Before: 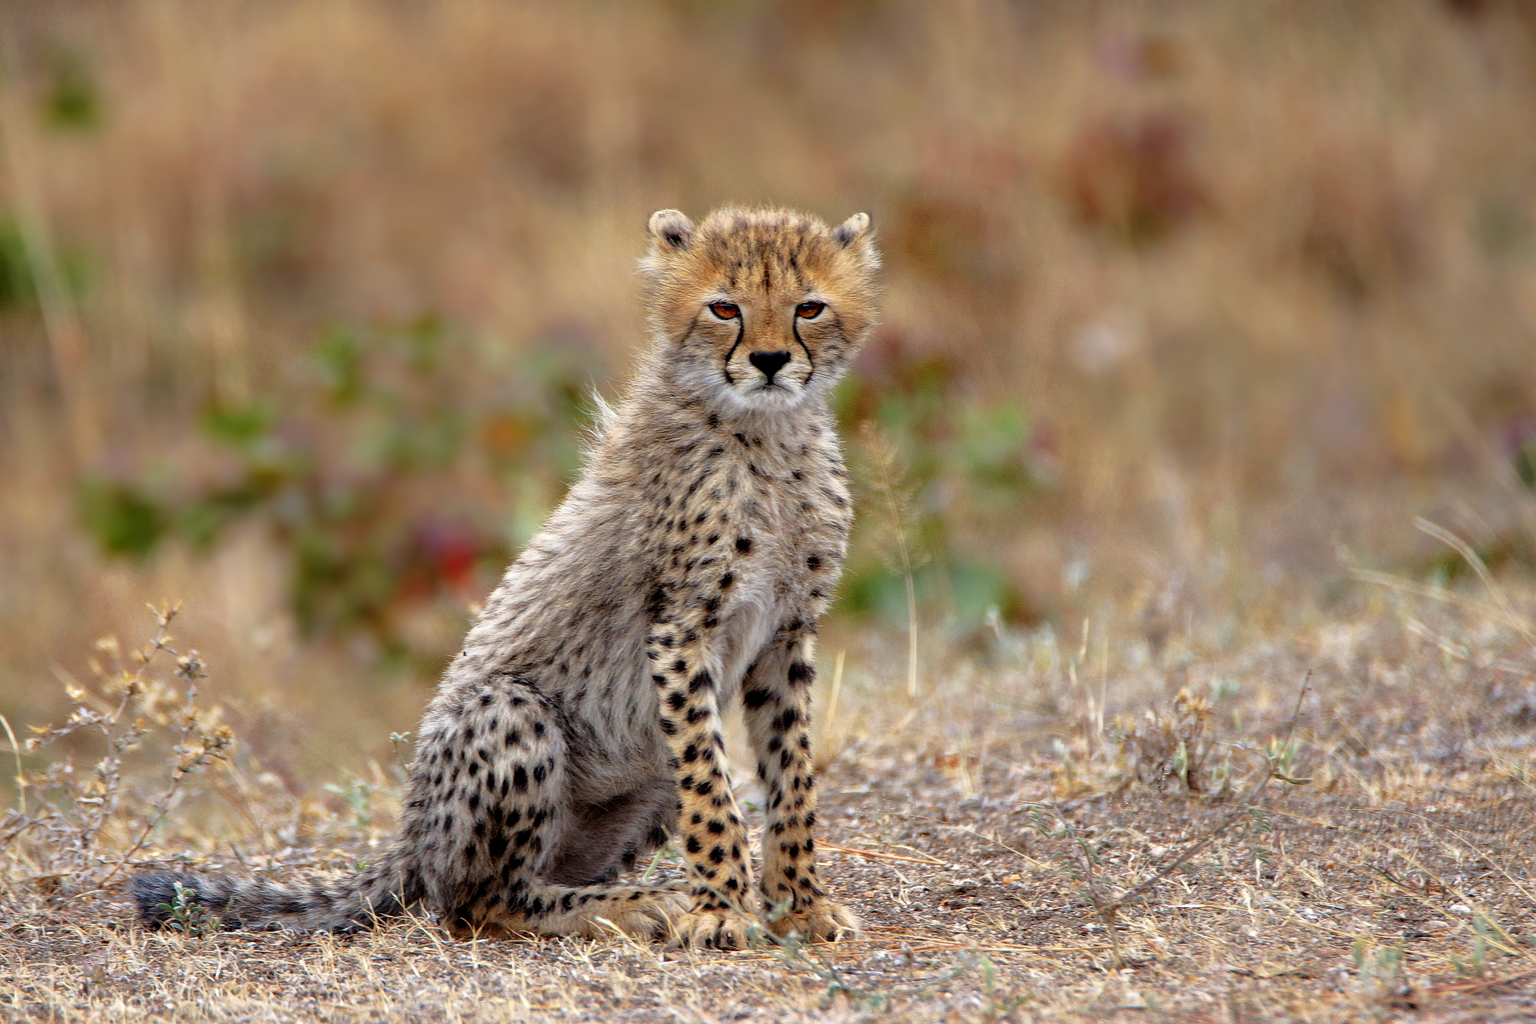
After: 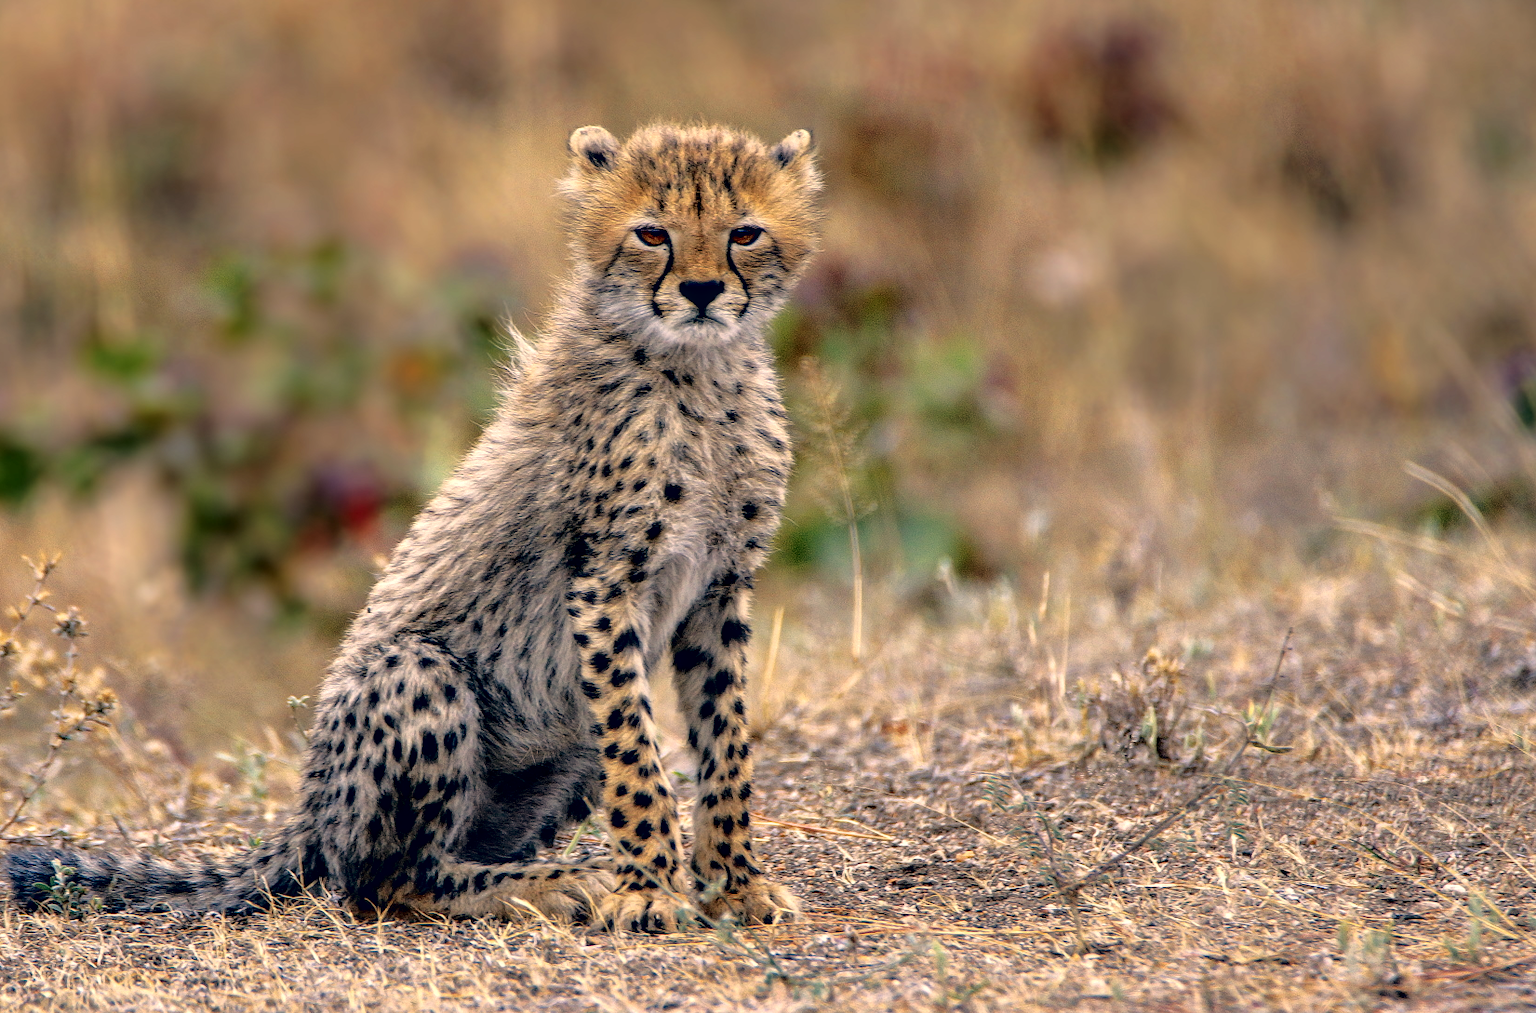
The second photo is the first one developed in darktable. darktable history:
crop and rotate: left 8.262%, top 9.226%
fill light: exposure -2 EV, width 8.6
color correction: highlights a* 10.32, highlights b* 14.66, shadows a* -9.59, shadows b* -15.02
local contrast: detail 130%
